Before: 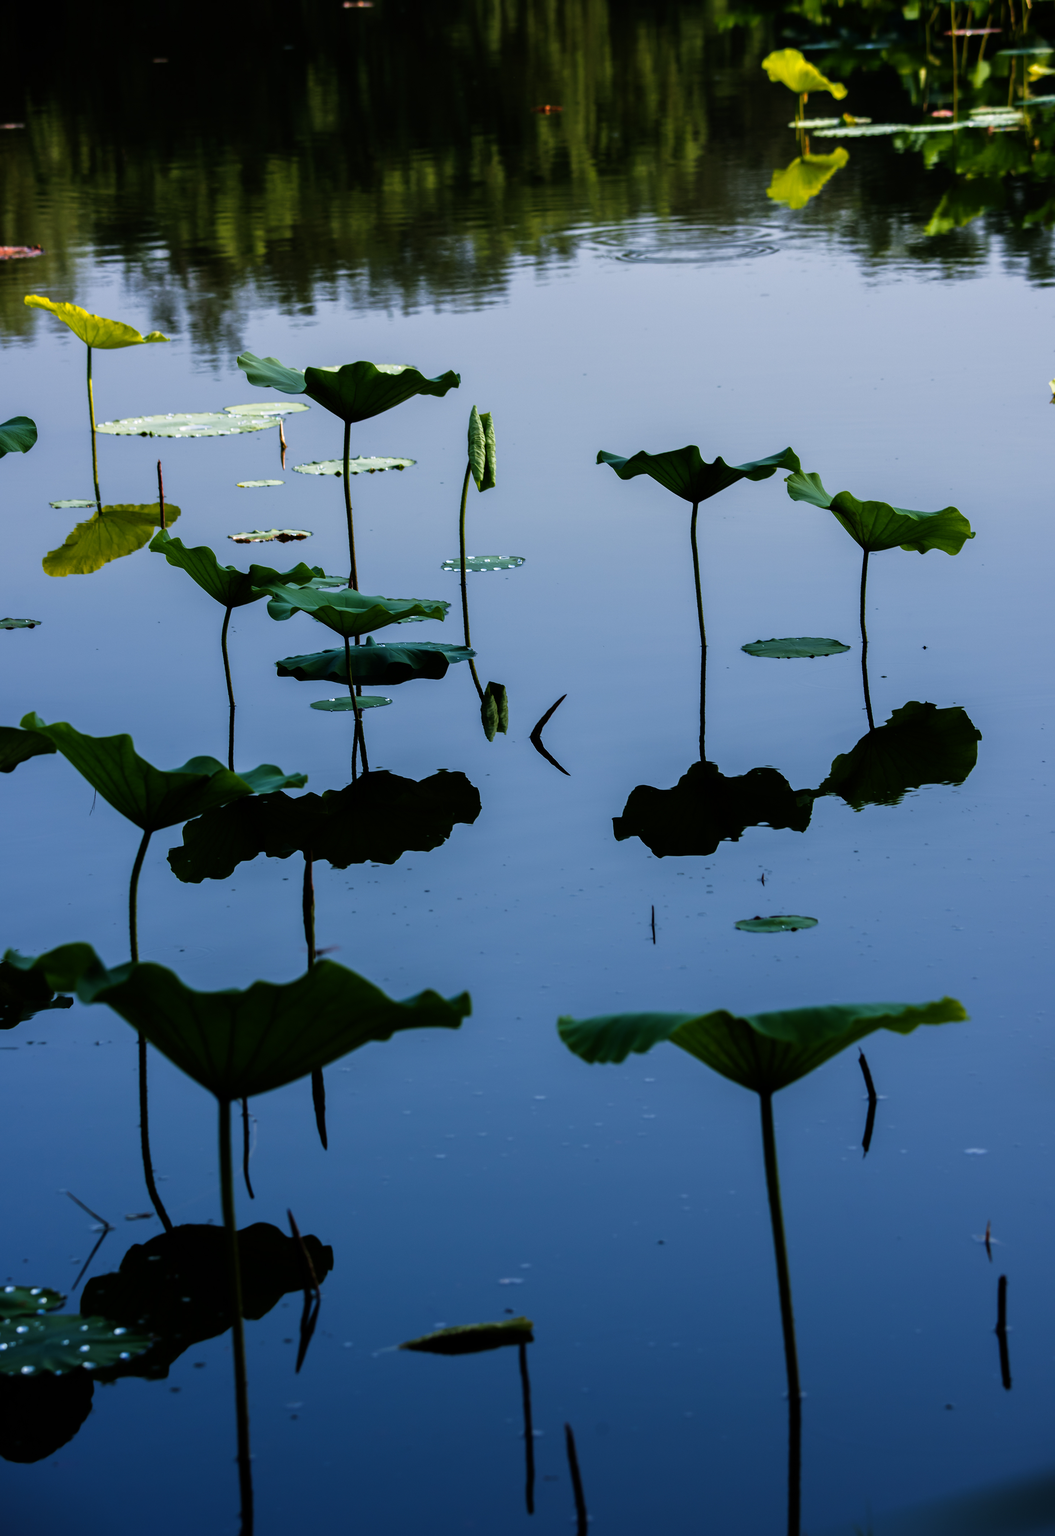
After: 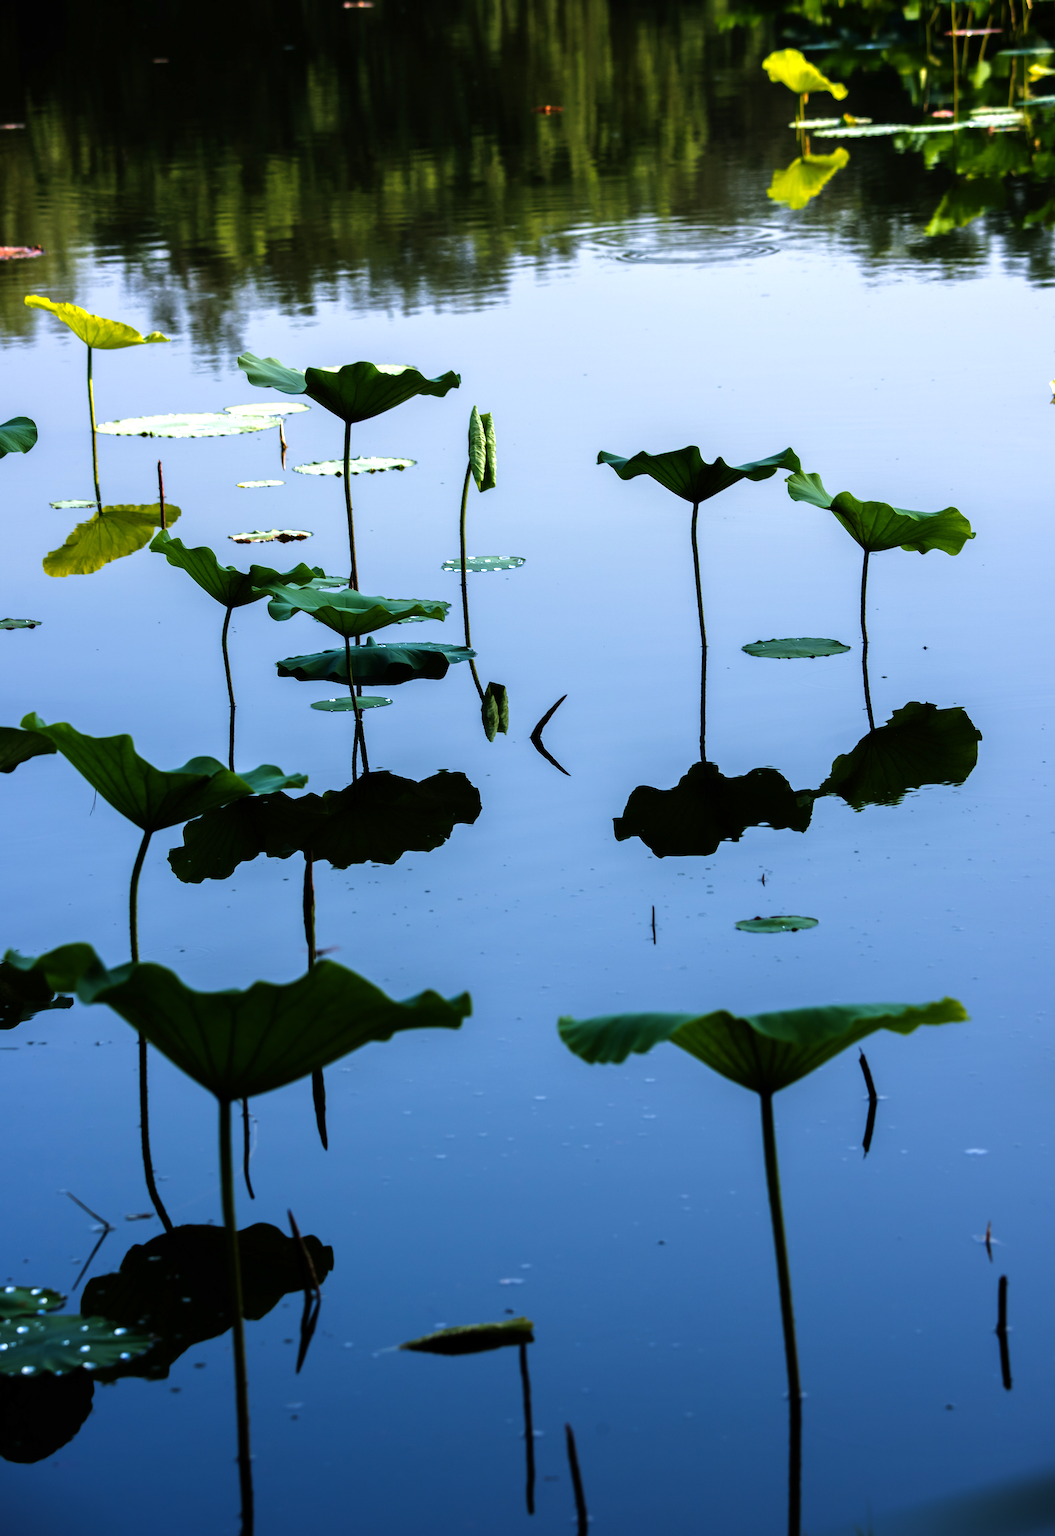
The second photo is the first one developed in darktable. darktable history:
exposure: exposure 0.771 EV, compensate exposure bias true, compensate highlight preservation false
